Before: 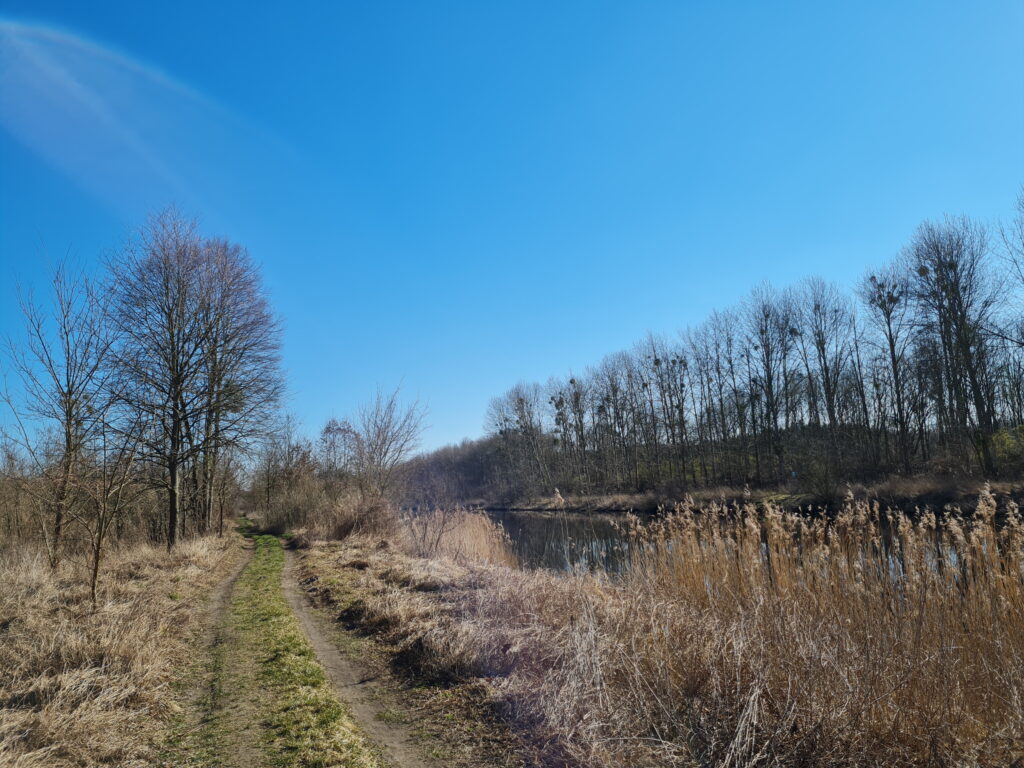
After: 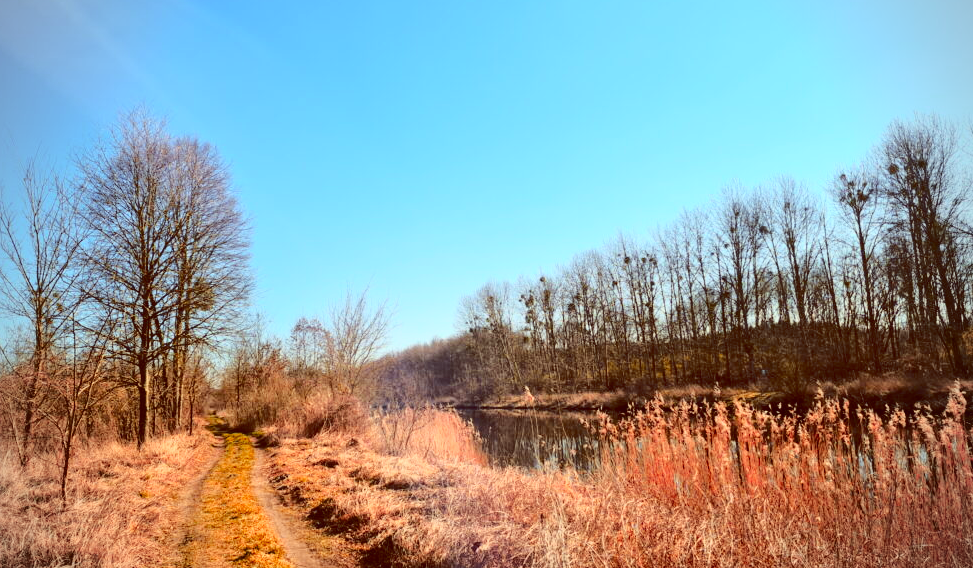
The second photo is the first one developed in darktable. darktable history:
color balance: lift [1.001, 1.007, 1, 0.993], gamma [1.023, 1.026, 1.01, 0.974], gain [0.964, 1.059, 1.073, 0.927]
vignetting: on, module defaults
crop and rotate: left 2.991%, top 13.302%, right 1.981%, bottom 12.636%
color zones: curves: ch1 [(0.24, 0.634) (0.75, 0.5)]; ch2 [(0.253, 0.437) (0.745, 0.491)], mix 102.12%
base curve: curves: ch0 [(0, 0) (0.032, 0.037) (0.105, 0.228) (0.435, 0.76) (0.856, 0.983) (1, 1)]
